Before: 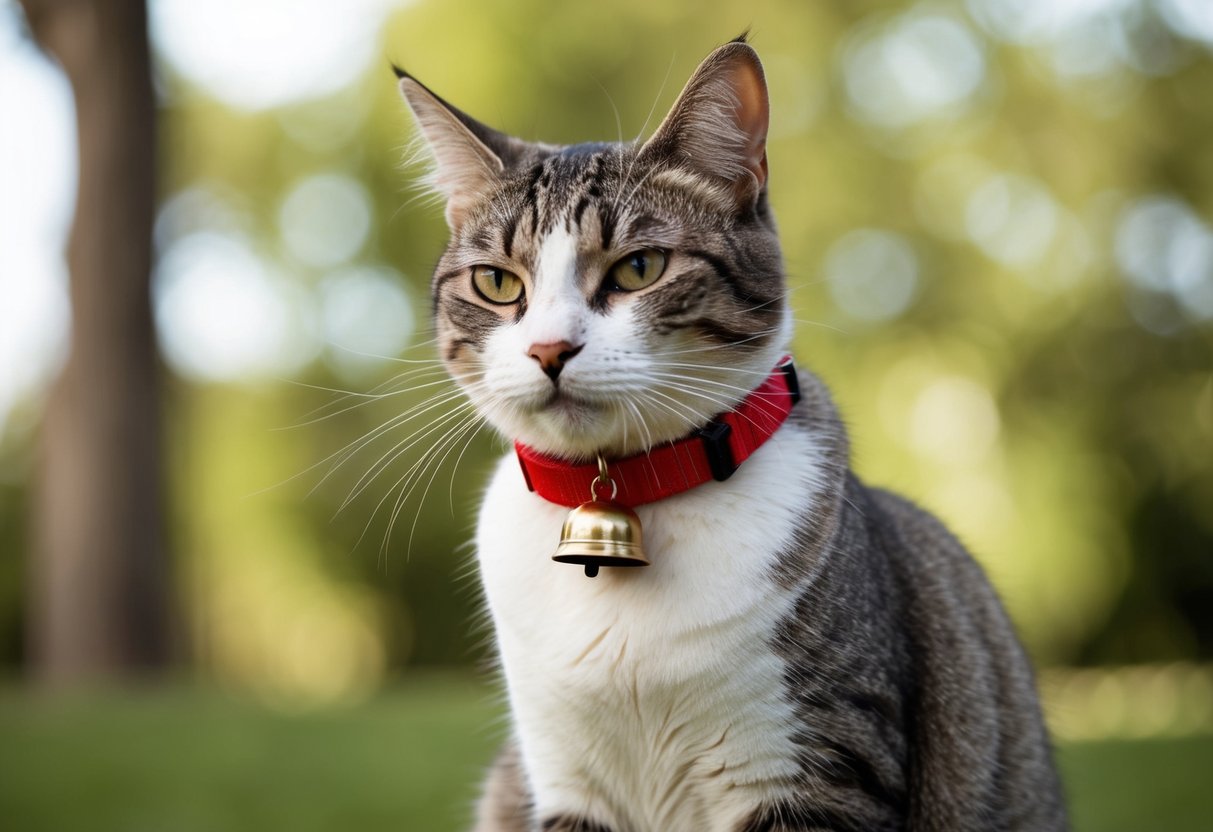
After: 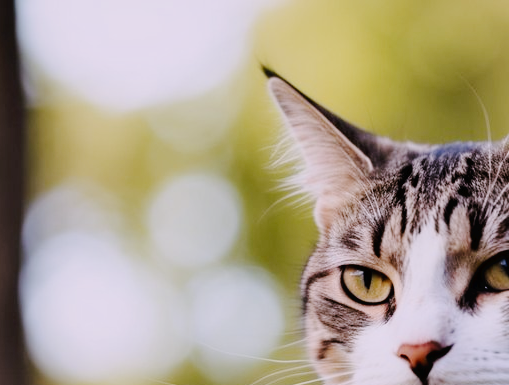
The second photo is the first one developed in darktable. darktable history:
crop and rotate: left 10.817%, top 0.062%, right 47.194%, bottom 53.626%
white balance: red 1.066, blue 1.119
tone curve: curves: ch0 [(0, 0) (0.003, 0.019) (0.011, 0.02) (0.025, 0.019) (0.044, 0.027) (0.069, 0.038) (0.1, 0.056) (0.136, 0.089) (0.177, 0.137) (0.224, 0.187) (0.277, 0.259) (0.335, 0.343) (0.399, 0.437) (0.468, 0.532) (0.543, 0.613) (0.623, 0.685) (0.709, 0.752) (0.801, 0.822) (0.898, 0.9) (1, 1)], preserve colors none
filmic rgb: white relative exposure 3.85 EV, hardness 4.3
local contrast: mode bilateral grid, contrast 20, coarseness 50, detail 120%, midtone range 0.2
